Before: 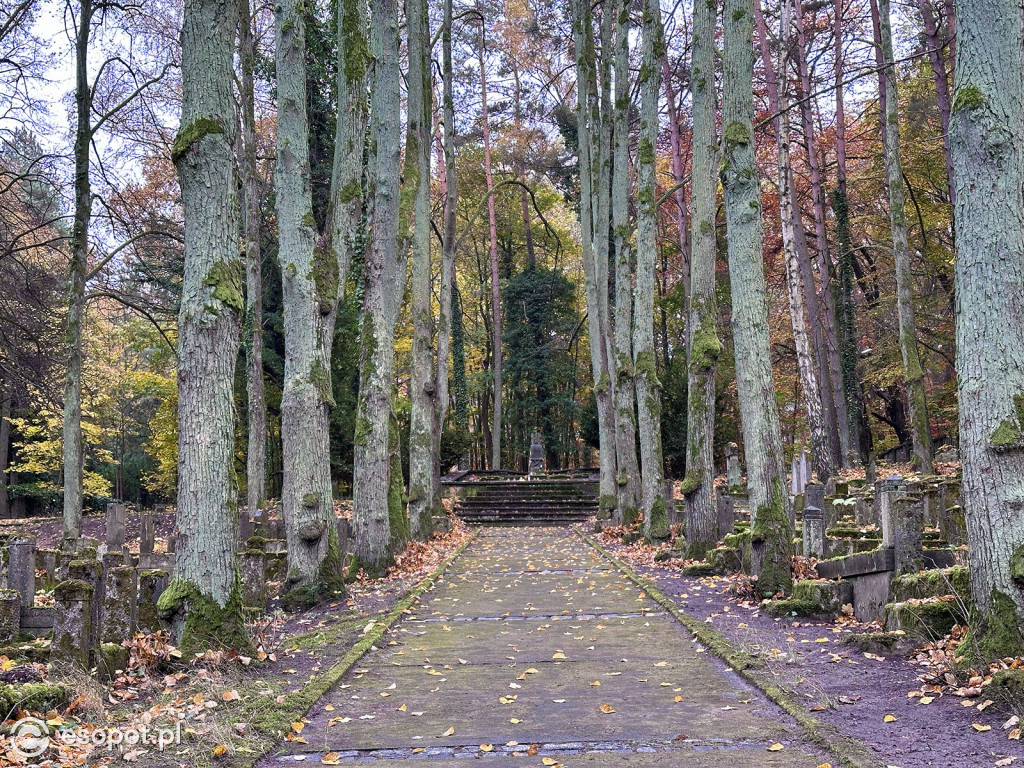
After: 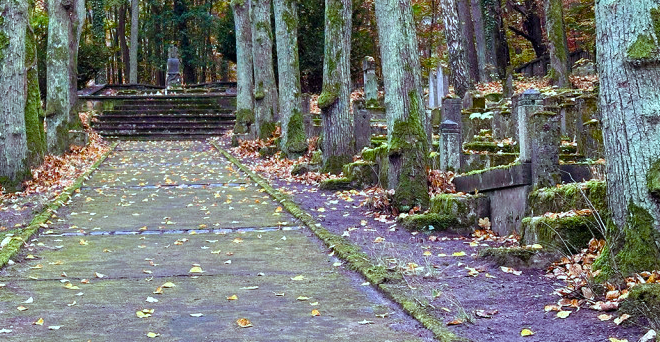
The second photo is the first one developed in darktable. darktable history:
color balance rgb: highlights gain › luminance 15.147%, highlights gain › chroma 3.995%, highlights gain › hue 212.43°, perceptual saturation grading › global saturation 20%, perceptual saturation grading › highlights -14.054%, perceptual saturation grading › shadows 49.231%, global vibrance 20%
crop and rotate: left 35.513%, top 50.383%, bottom 5.003%
